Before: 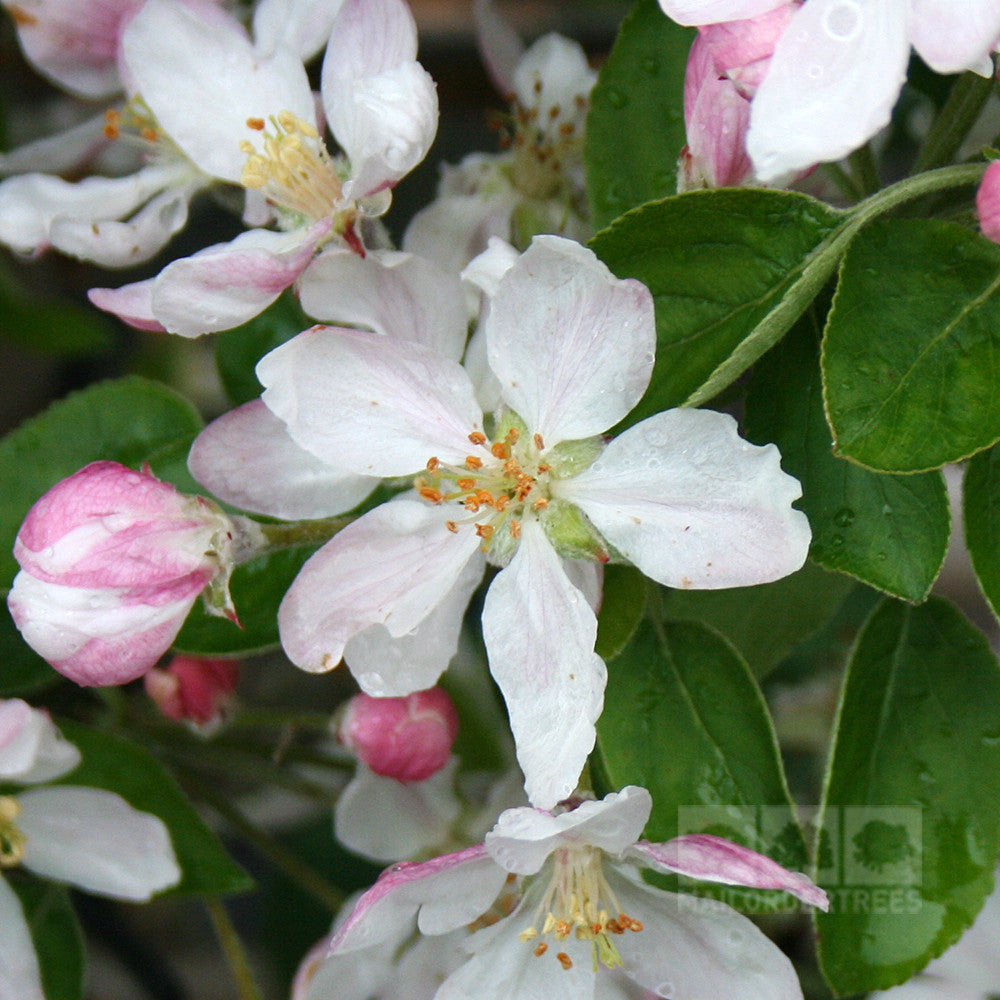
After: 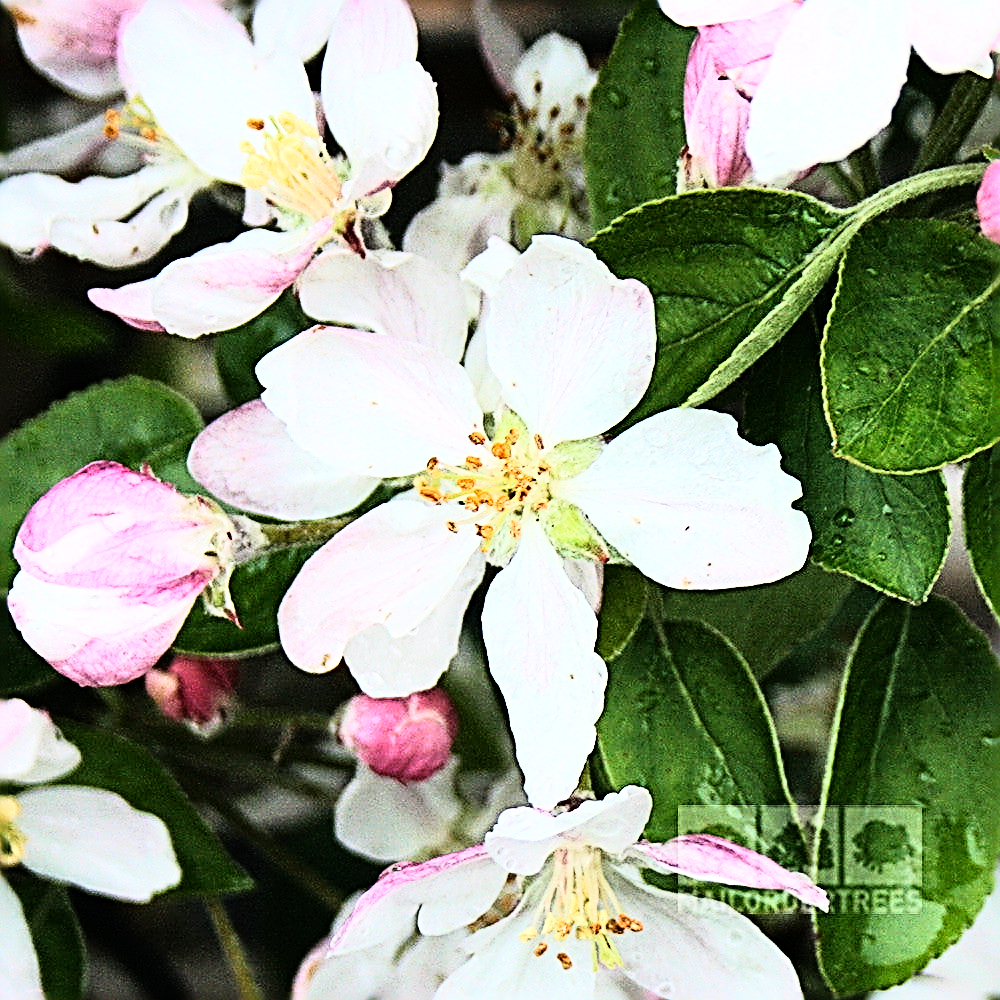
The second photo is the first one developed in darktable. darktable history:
sharpen: radius 3.158, amount 1.731
rgb curve: curves: ch0 [(0, 0) (0.21, 0.15) (0.24, 0.21) (0.5, 0.75) (0.75, 0.96) (0.89, 0.99) (1, 1)]; ch1 [(0, 0.02) (0.21, 0.13) (0.25, 0.2) (0.5, 0.67) (0.75, 0.9) (0.89, 0.97) (1, 1)]; ch2 [(0, 0.02) (0.21, 0.13) (0.25, 0.2) (0.5, 0.67) (0.75, 0.9) (0.89, 0.97) (1, 1)], compensate middle gray true
